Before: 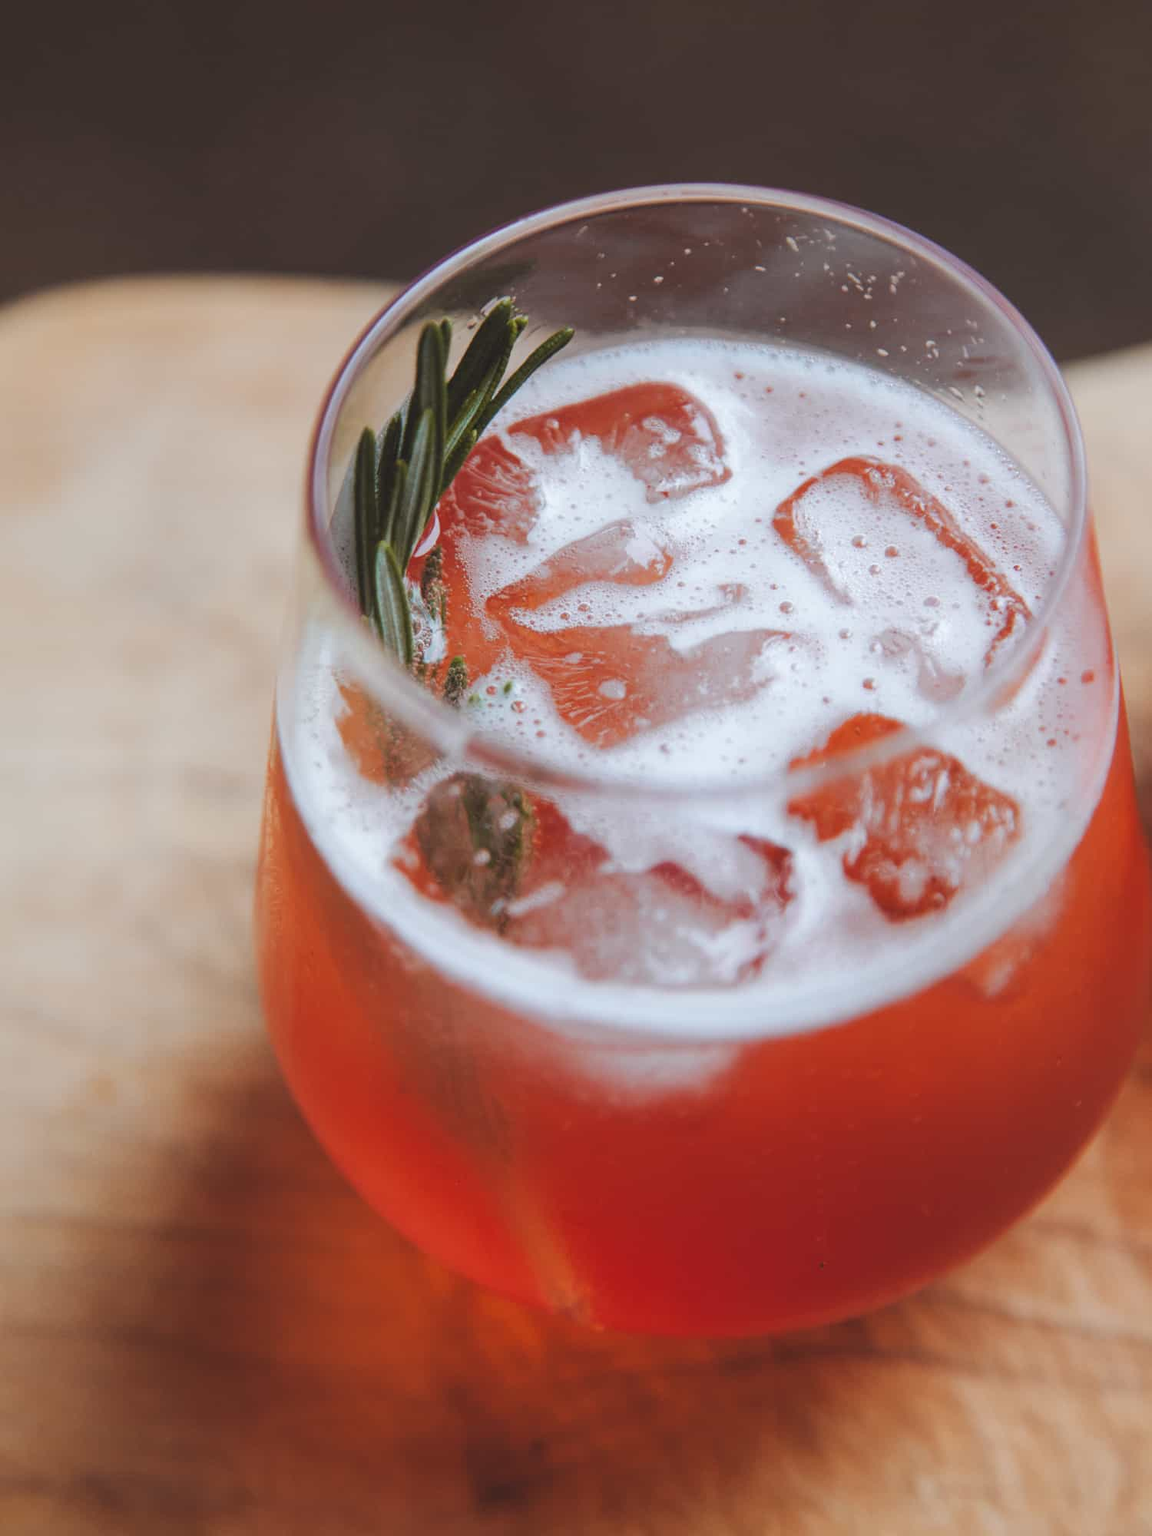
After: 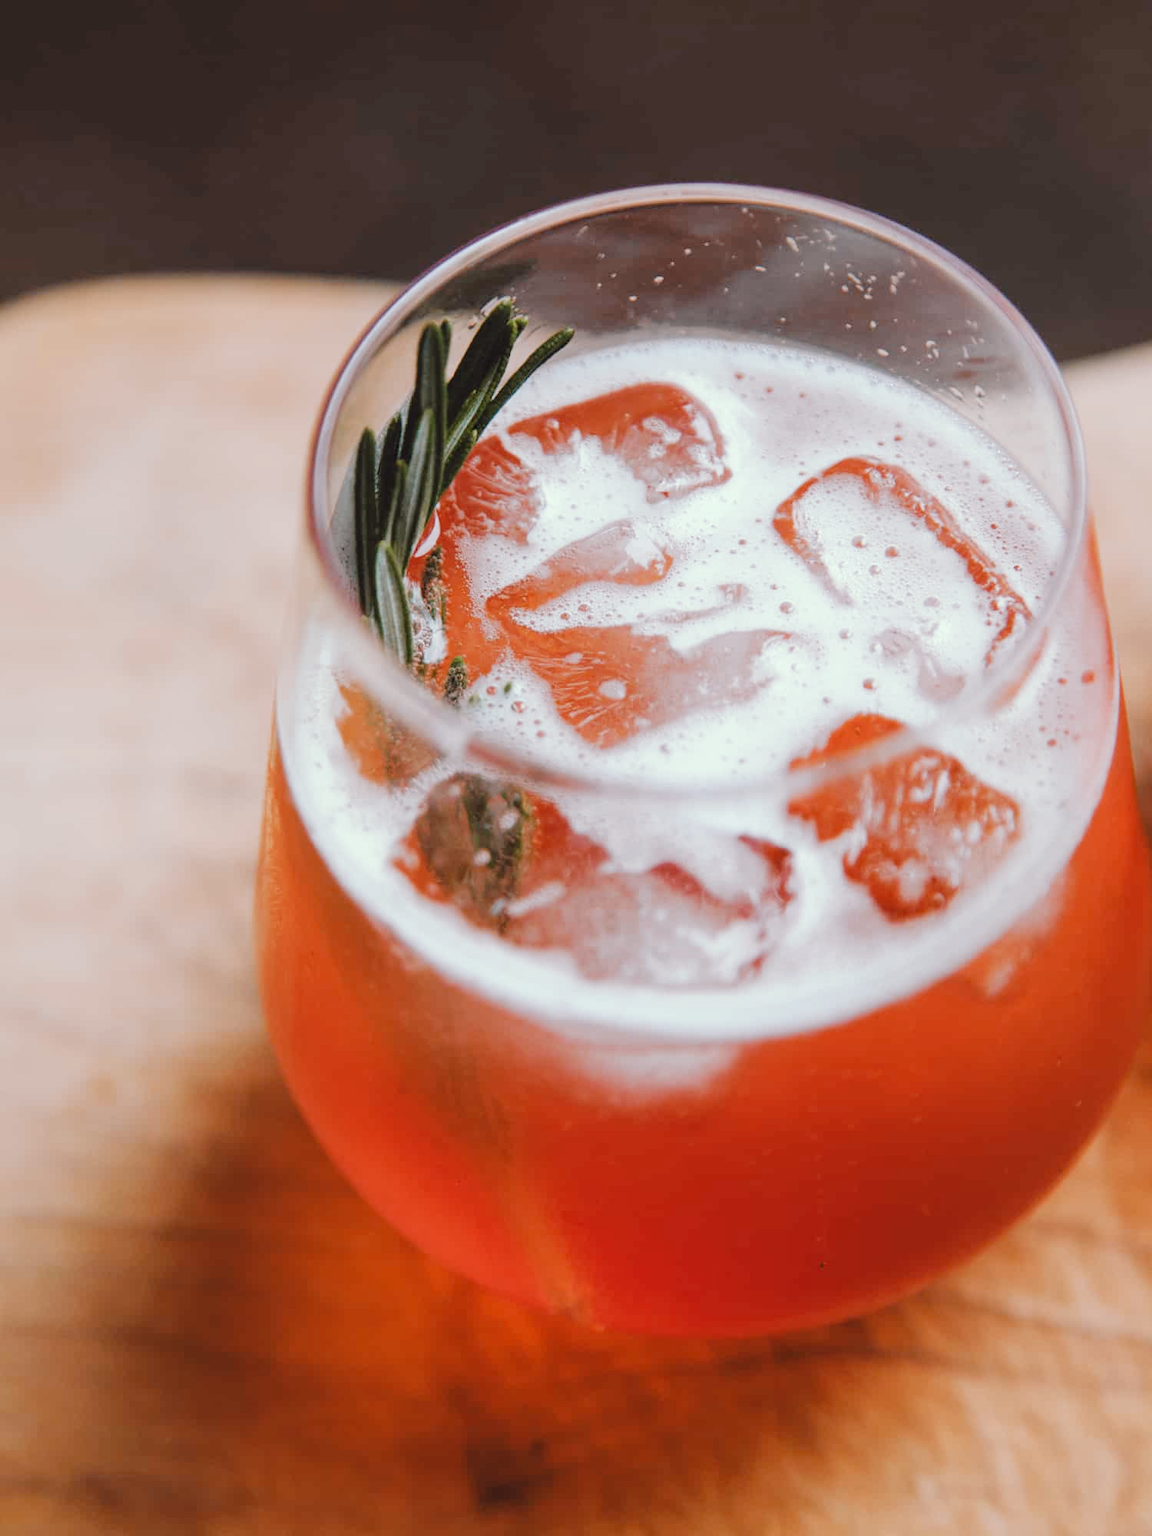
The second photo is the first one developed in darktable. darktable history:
tone curve: curves: ch0 [(0, 0) (0.003, 0.01) (0.011, 0.01) (0.025, 0.011) (0.044, 0.019) (0.069, 0.032) (0.1, 0.054) (0.136, 0.088) (0.177, 0.138) (0.224, 0.214) (0.277, 0.297) (0.335, 0.391) (0.399, 0.469) (0.468, 0.551) (0.543, 0.622) (0.623, 0.699) (0.709, 0.775) (0.801, 0.85) (0.898, 0.929) (1, 1)], preserve colors none
color look up table: target L [96.19, 90.48, 88.52, 86.65, 82.54, 61.56, 62.88, 60.96, 33.69, 32.43, 7.329, 200.57, 83.04, 82.82, 81.17, 67.27, 58.75, 54.28, 53.27, 53.91, 47.21, 43.73, 44.65, 30.14, 30.38, 13.25, 98.99, 79.62, 81.36, 77.61, 80.73, 61.62, 64.12, 77.27, 57.01, 51.5, 58.67, 64.77, 52.31, 50.66, 26.56, 23.54, 30.95, 25.03, 1.613, 88.41, 81.64, 52.46, 44.88], target a [-12.88, -21.8, -17.9, -28.77, -13.06, -49.97, -16.88, -34.07, -24.82, -9.791, -10.46, 0, 5.639, 4.694, 6.562, 40.66, 20.53, 52.25, 69.24, 57.7, 32.14, 31.24, 66.8, 5.356, 41.28, 19.67, -11.02, 25.49, 25.52, -1.438, 18.94, 13.12, 61.15, 36.52, 55.97, 73.02, -0.527, 10.18, 20.83, 37.05, 31.56, 14.15, 17.35, 7.39, 10.73, -23.44, -9.46, -20.39, -26.59], target b [25.48, 40.92, 12.45, 21.54, 2.961, 32.36, 36.59, 8.212, 15.96, 26.13, 6.647, 0, 60.26, 77.79, 8.626, 34.21, 30.77, 55.48, 39.1, 15.42, 45.22, 16.43, 48.11, 2.079, 33.41, 21.94, 9.138, -0.628, -12.41, -22.31, -17.74, -0.854, -19.33, -24.54, -9.964, 9.491, -44.28, -48.21, -28.57, -49.58, -18.76, -16.07, -64.9, -37.35, -18.58, -7.428, -8.753, -28.39, -7.389], num patches 49
